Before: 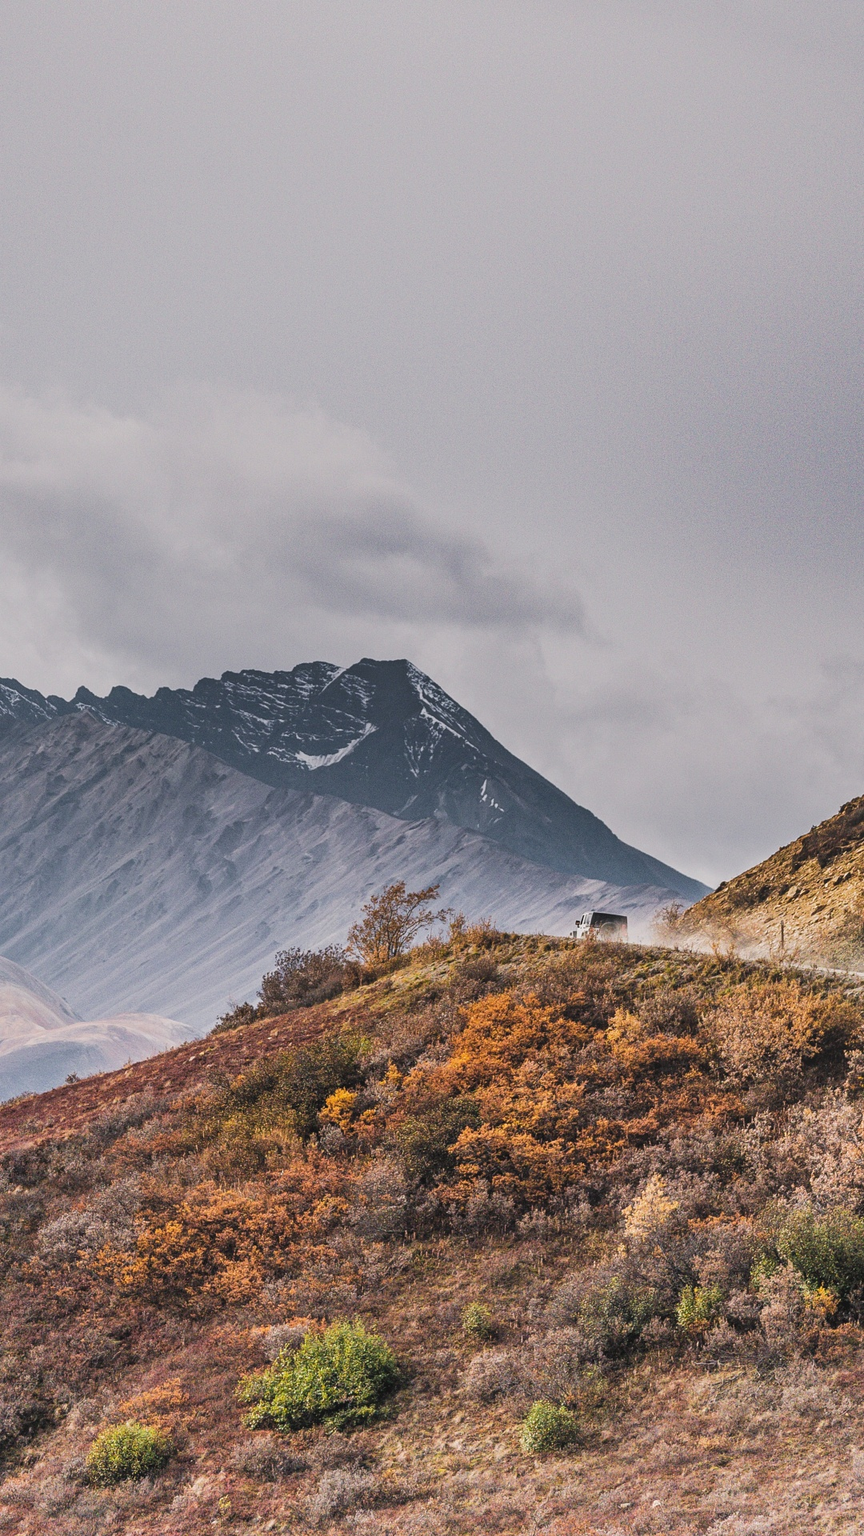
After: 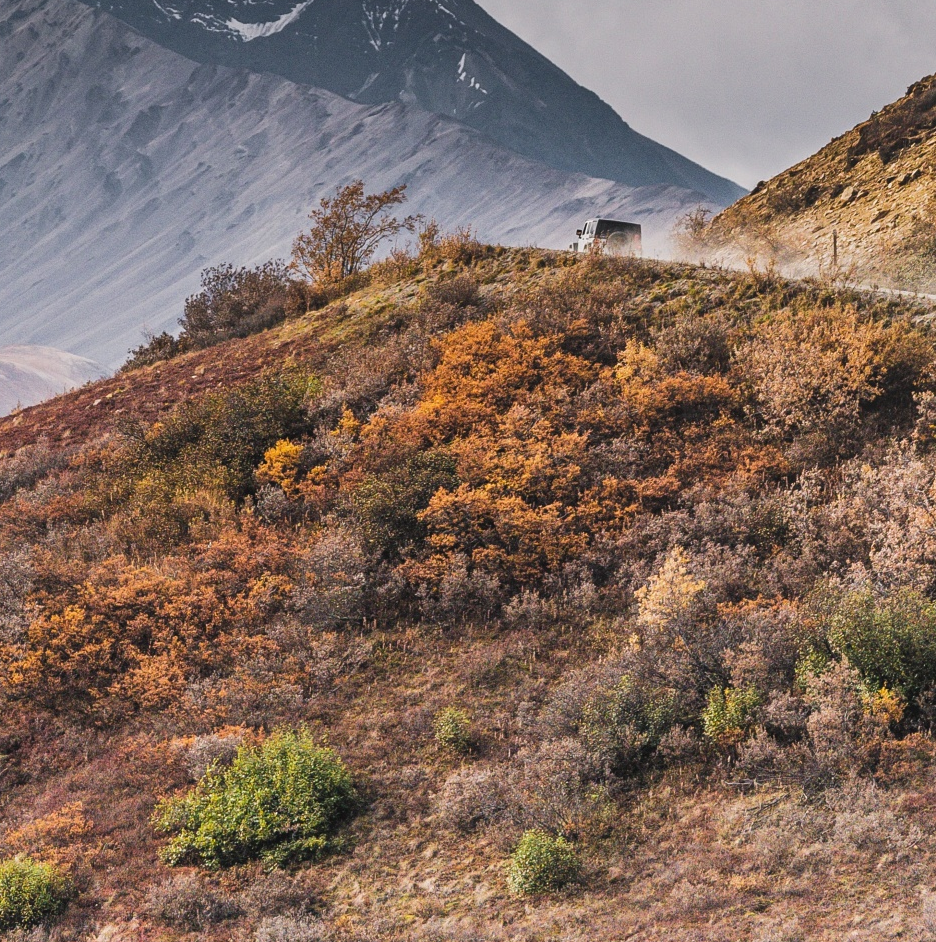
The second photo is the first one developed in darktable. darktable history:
crop and rotate: left 13.277%, top 48.02%, bottom 2.885%
